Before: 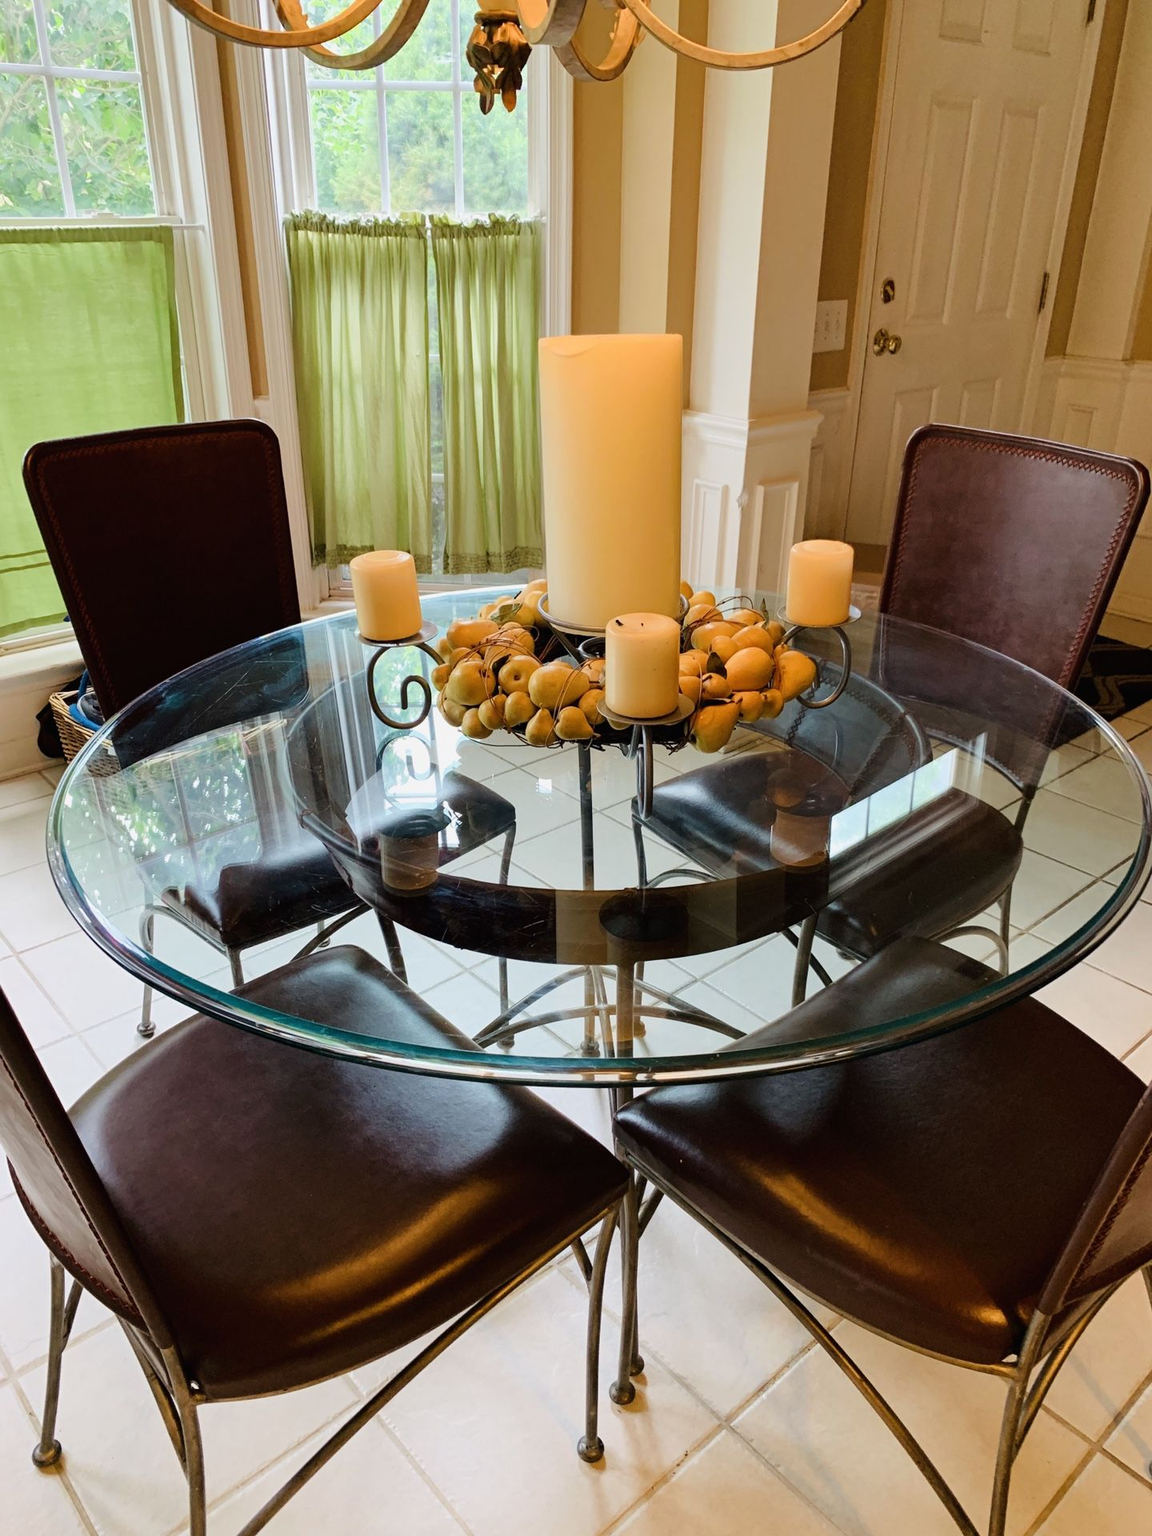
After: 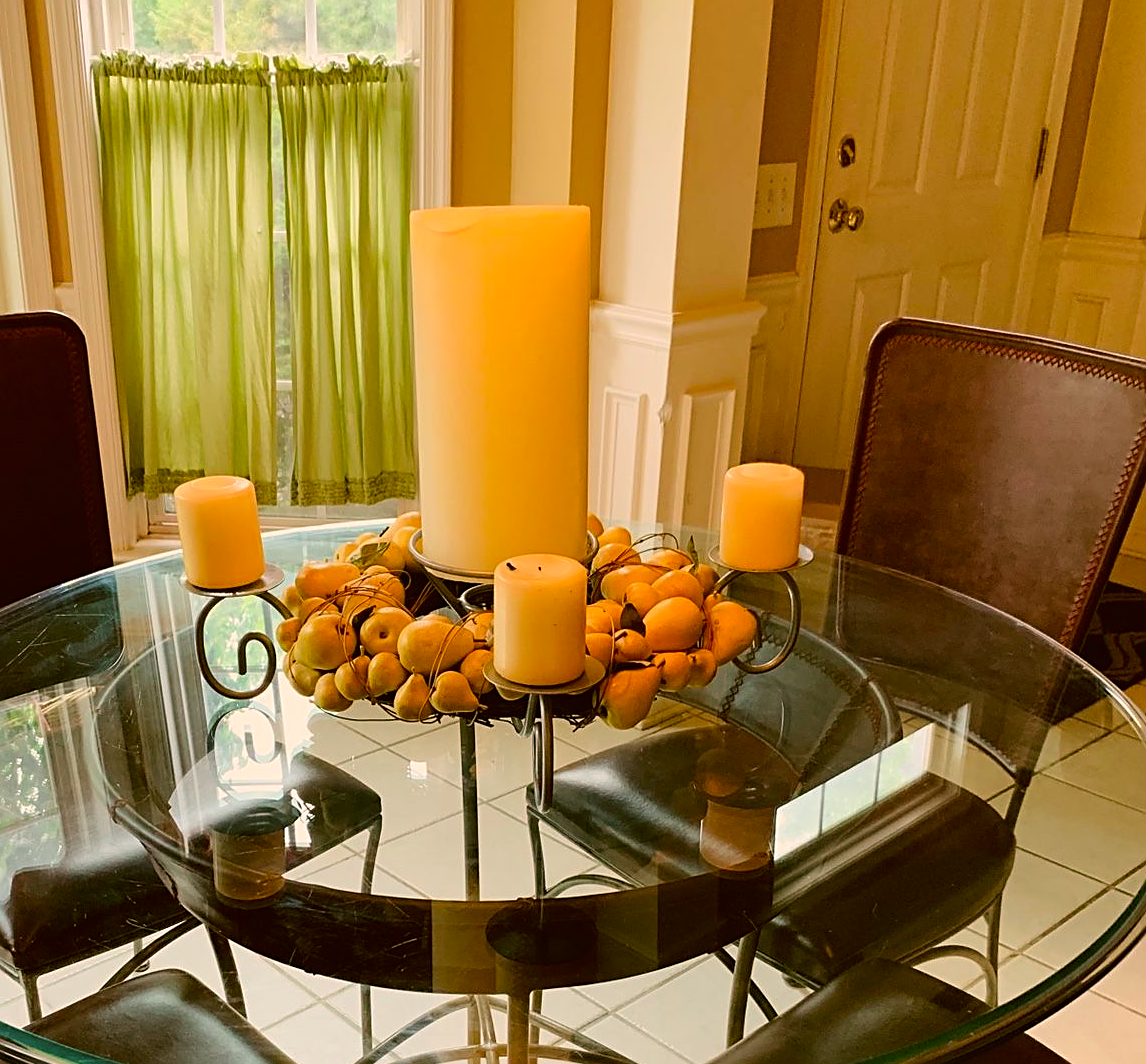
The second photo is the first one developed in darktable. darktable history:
color correction: highlights a* 8.57, highlights b* 14.96, shadows a* -0.365, shadows b* 26.09
crop: left 18.306%, top 11.068%, right 2.088%, bottom 33.496%
sharpen: on, module defaults
